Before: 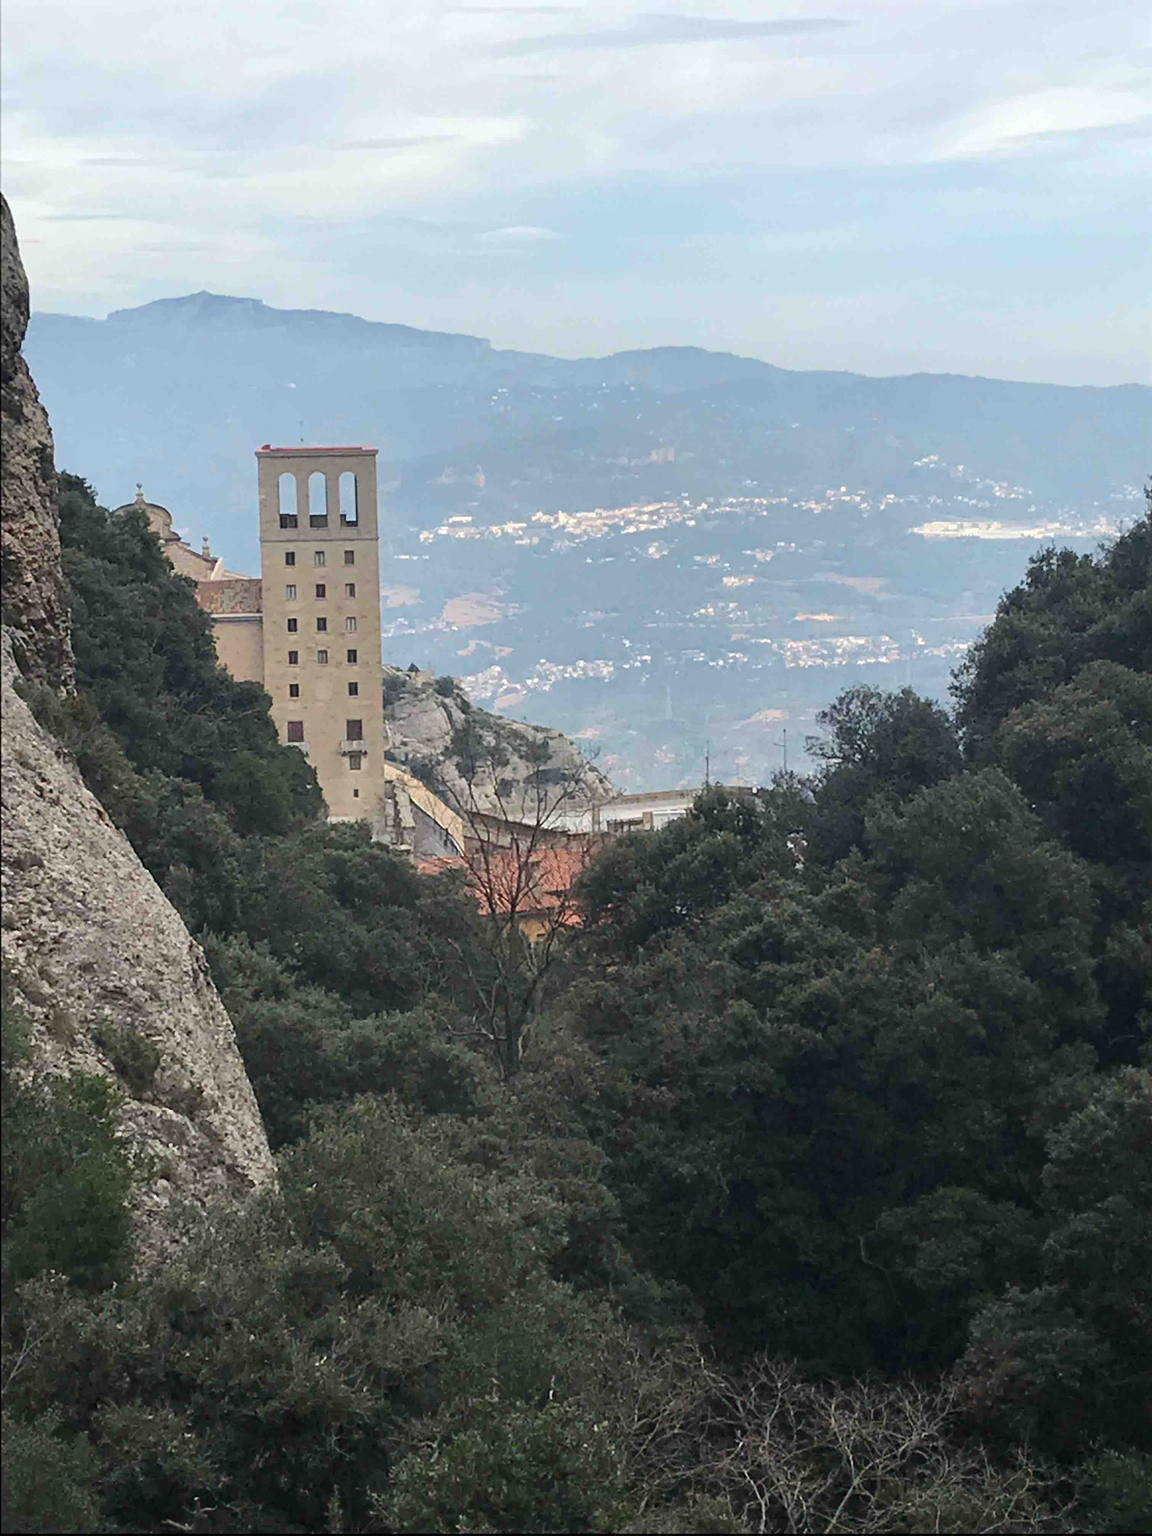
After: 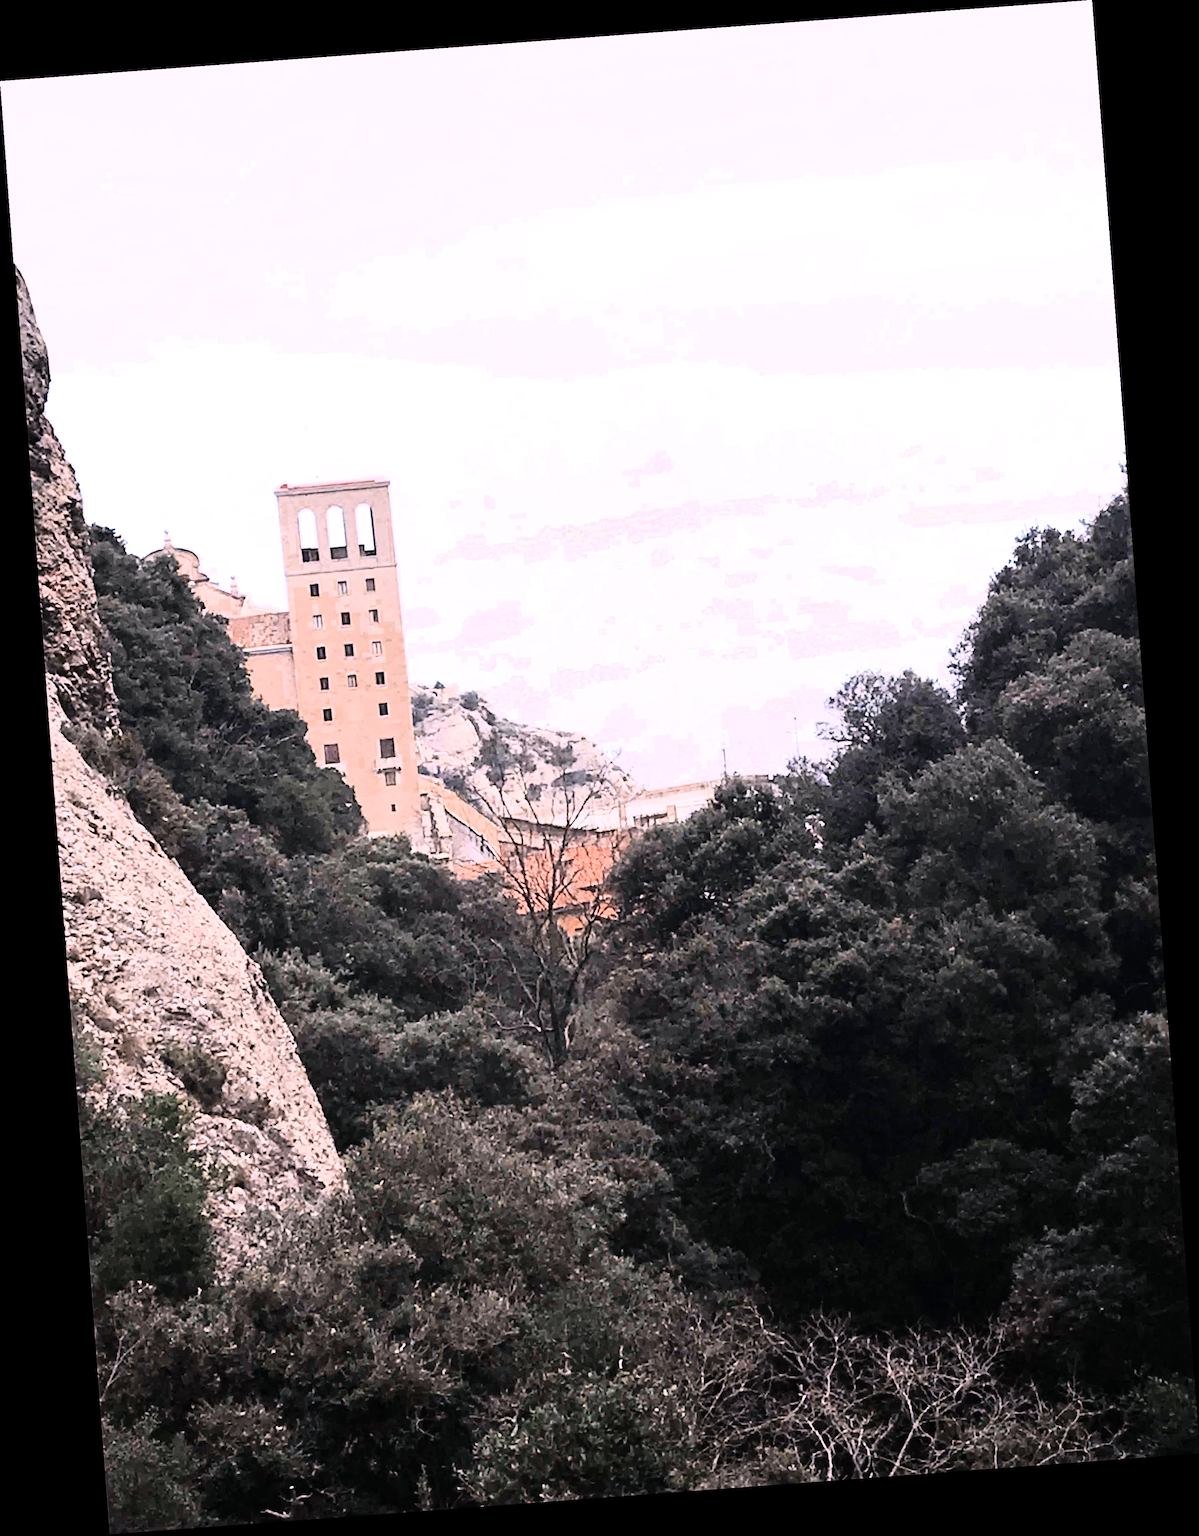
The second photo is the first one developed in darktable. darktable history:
rgb curve: curves: ch0 [(0, 0) (0.21, 0.15) (0.24, 0.21) (0.5, 0.75) (0.75, 0.96) (0.89, 0.99) (1, 1)]; ch1 [(0, 0.02) (0.21, 0.13) (0.25, 0.2) (0.5, 0.67) (0.75, 0.9) (0.89, 0.97) (1, 1)]; ch2 [(0, 0.02) (0.21, 0.13) (0.25, 0.2) (0.5, 0.67) (0.75, 0.9) (0.89, 0.97) (1, 1)], compensate middle gray true
white balance: red 1.188, blue 1.11
rotate and perspective: rotation -4.25°, automatic cropping off
color zones: curves: ch0 [(0, 0.5) (0.125, 0.4) (0.25, 0.5) (0.375, 0.4) (0.5, 0.4) (0.625, 0.6) (0.75, 0.6) (0.875, 0.5)]; ch1 [(0, 0.35) (0.125, 0.45) (0.25, 0.35) (0.375, 0.35) (0.5, 0.35) (0.625, 0.35) (0.75, 0.45) (0.875, 0.35)]; ch2 [(0, 0.6) (0.125, 0.5) (0.25, 0.5) (0.375, 0.6) (0.5, 0.6) (0.625, 0.5) (0.75, 0.5) (0.875, 0.5)]
